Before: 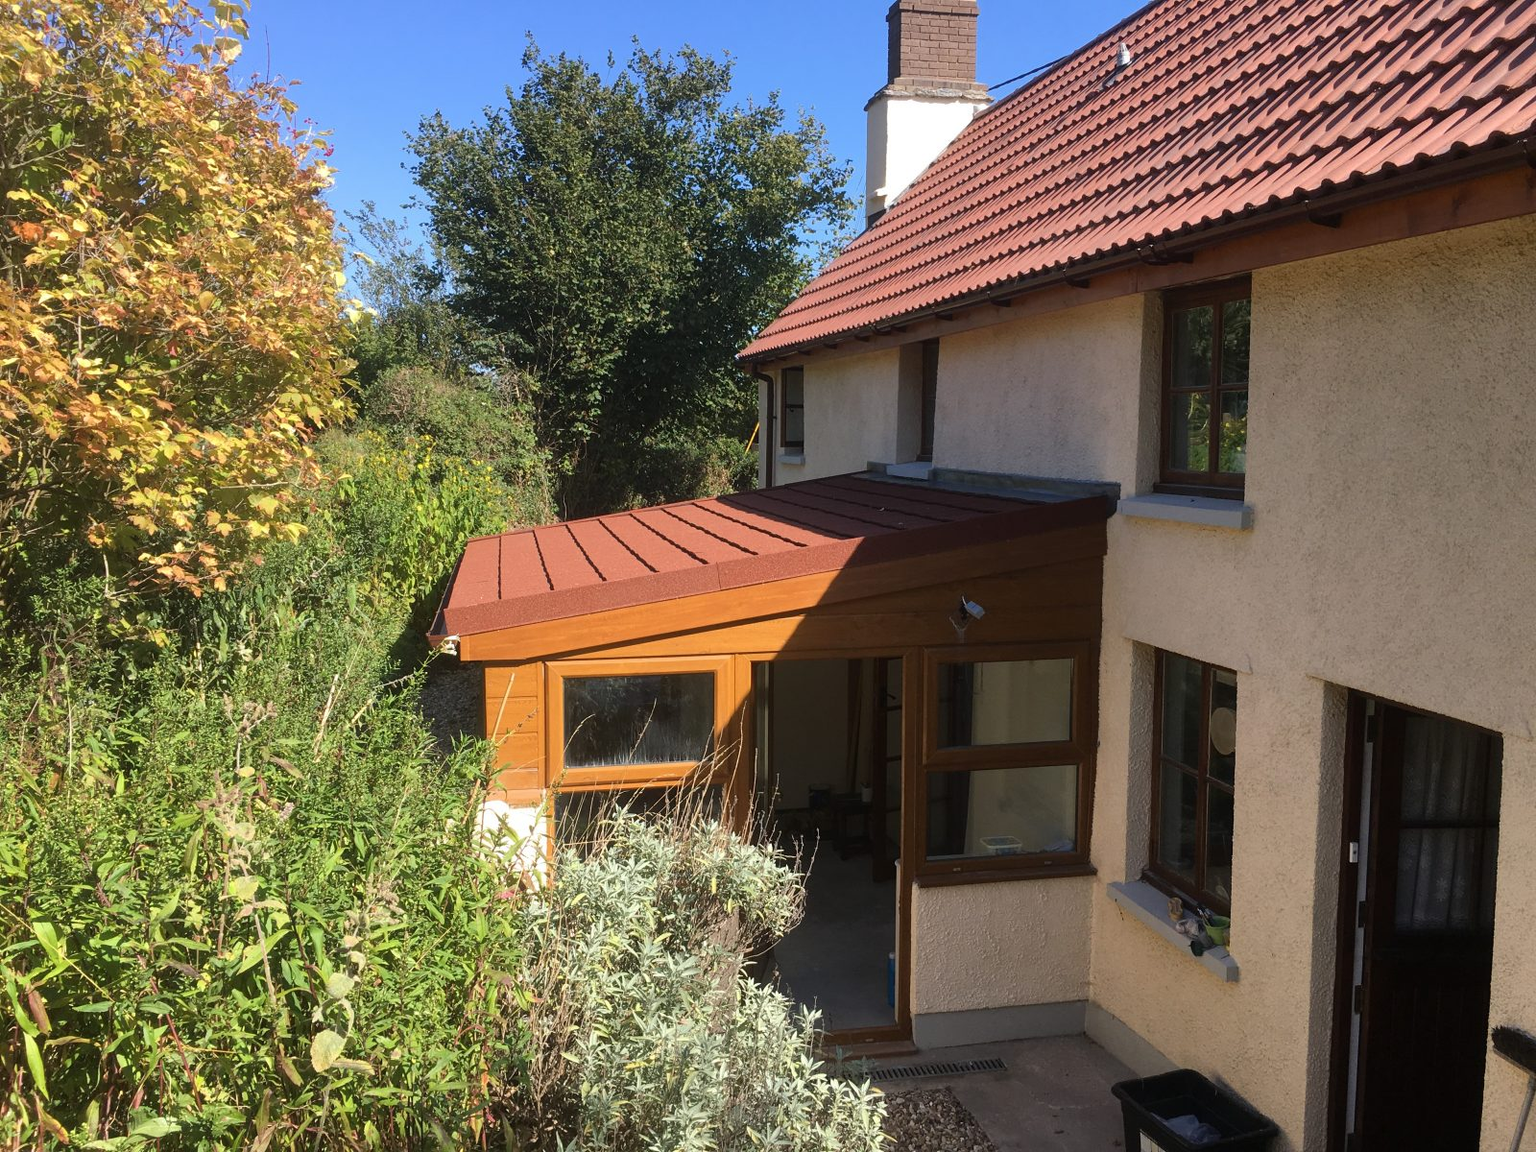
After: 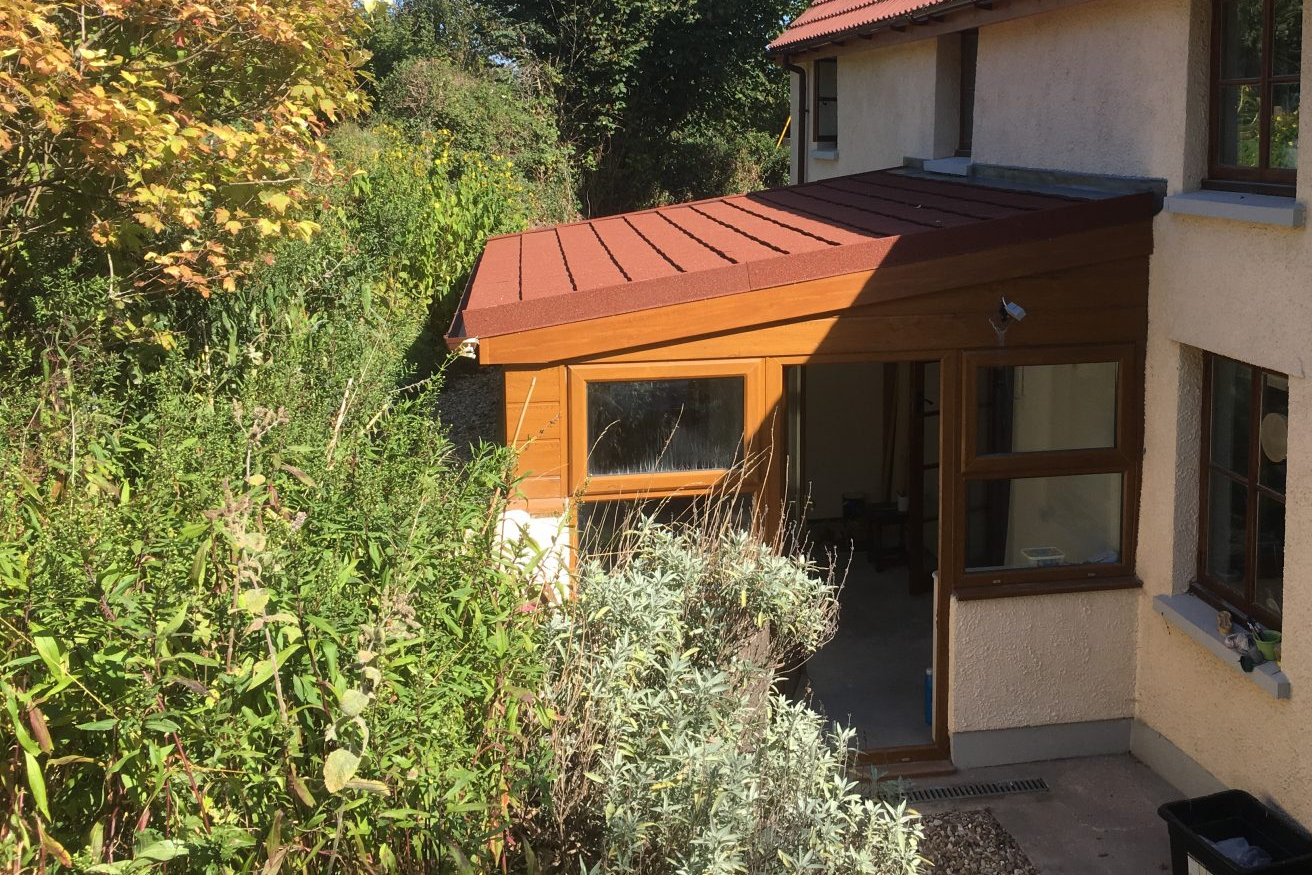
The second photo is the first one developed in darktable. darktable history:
crop: top 27.033%, right 17.949%
